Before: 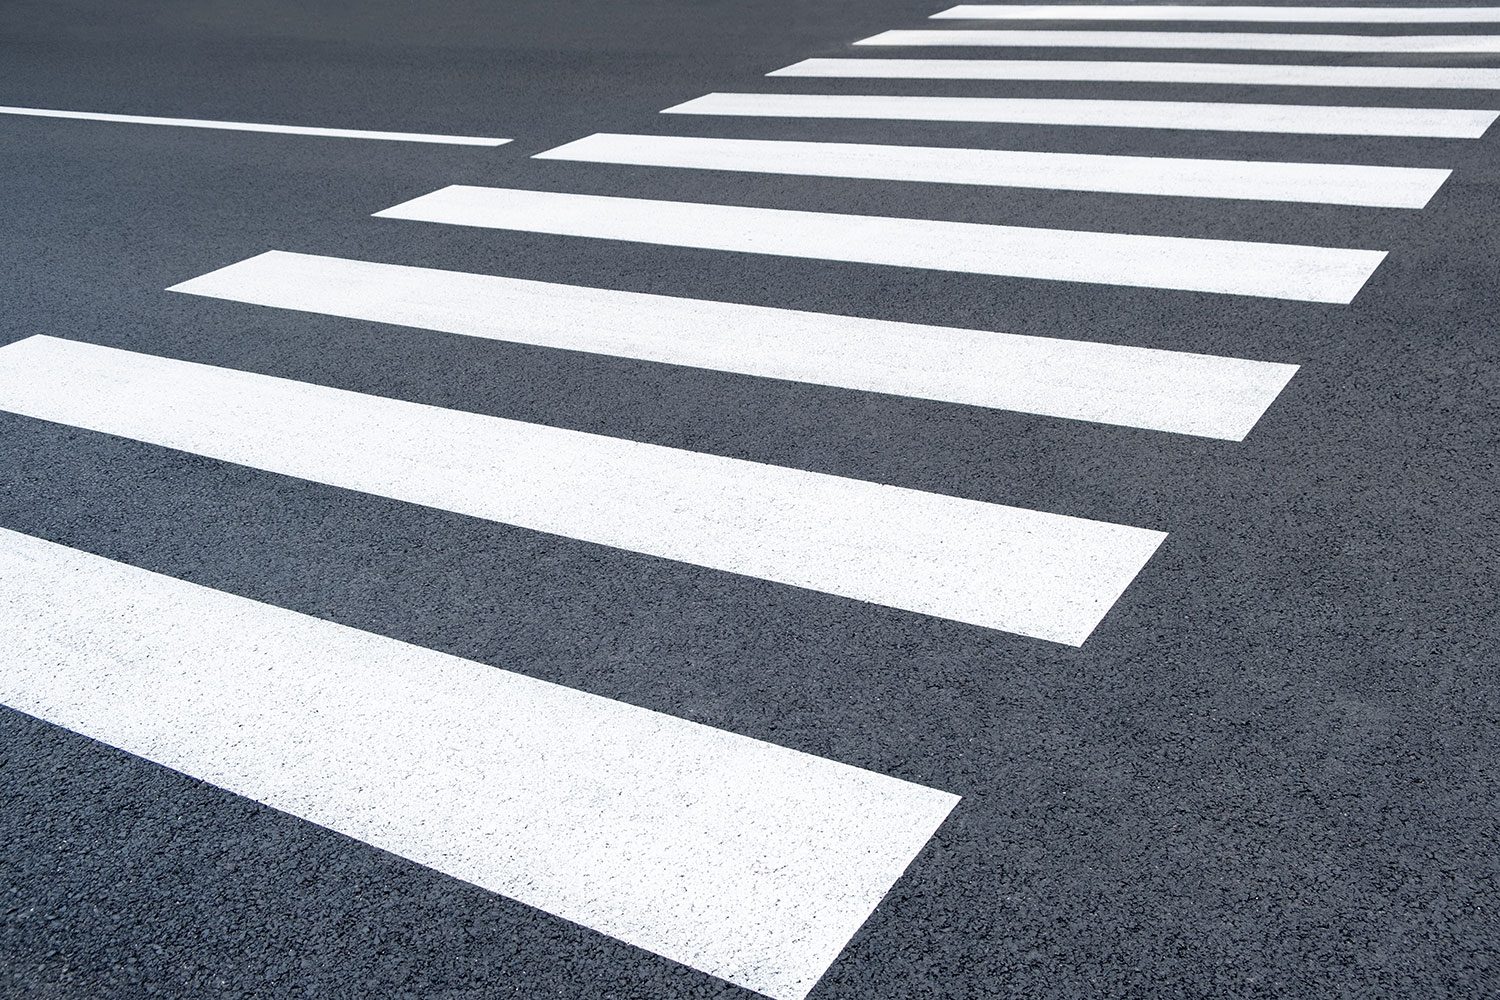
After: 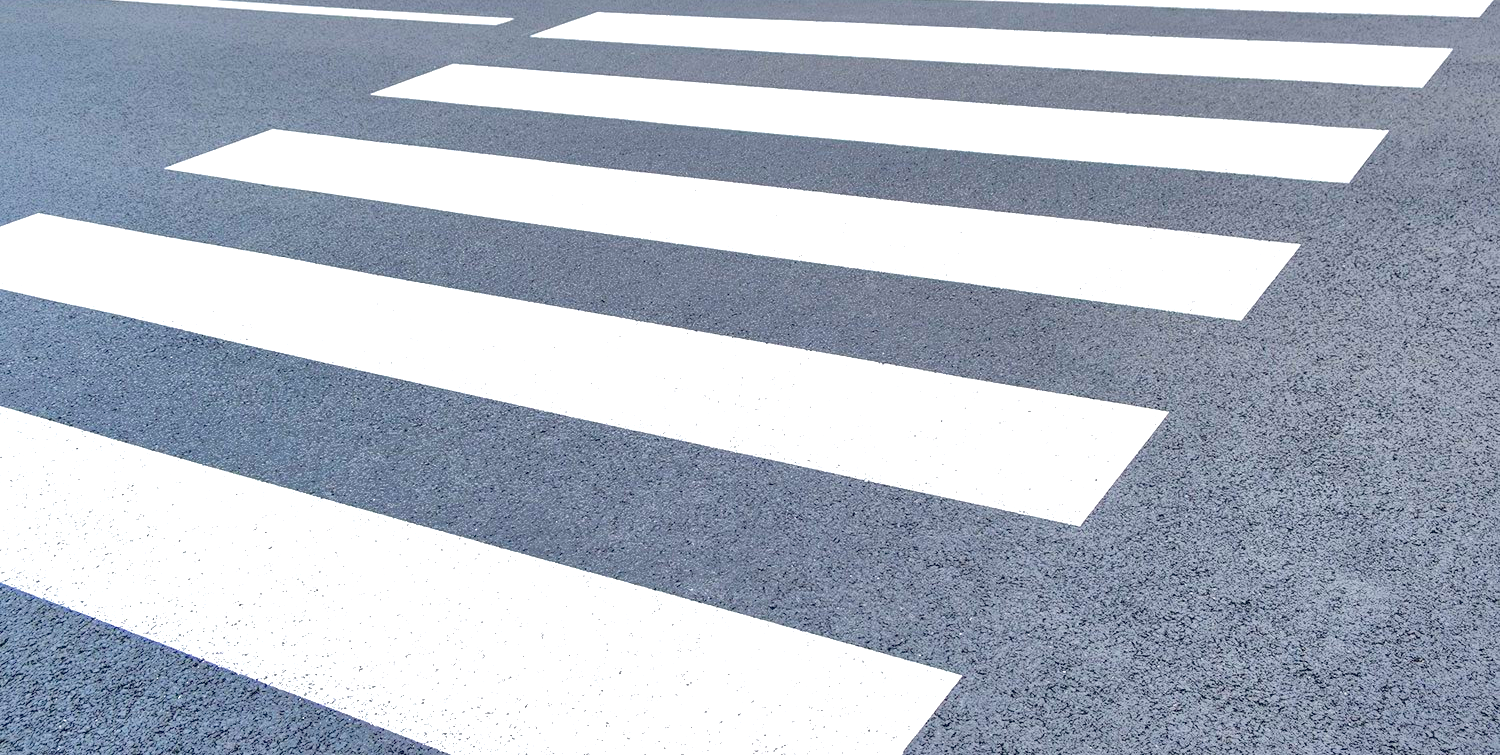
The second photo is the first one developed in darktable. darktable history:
crop and rotate: top 12.112%, bottom 12.289%
tone equalizer: -8 EV 1.98 EV, -7 EV 2 EV, -6 EV 1.98 EV, -5 EV 1.98 EV, -4 EV 1.96 EV, -3 EV 1.49 EV, -2 EV 0.982 EV, -1 EV 0.514 EV, edges refinement/feathering 500, mask exposure compensation -1.57 EV, preserve details no
shadows and highlights: shadows 39.42, highlights -59.9
local contrast: on, module defaults
